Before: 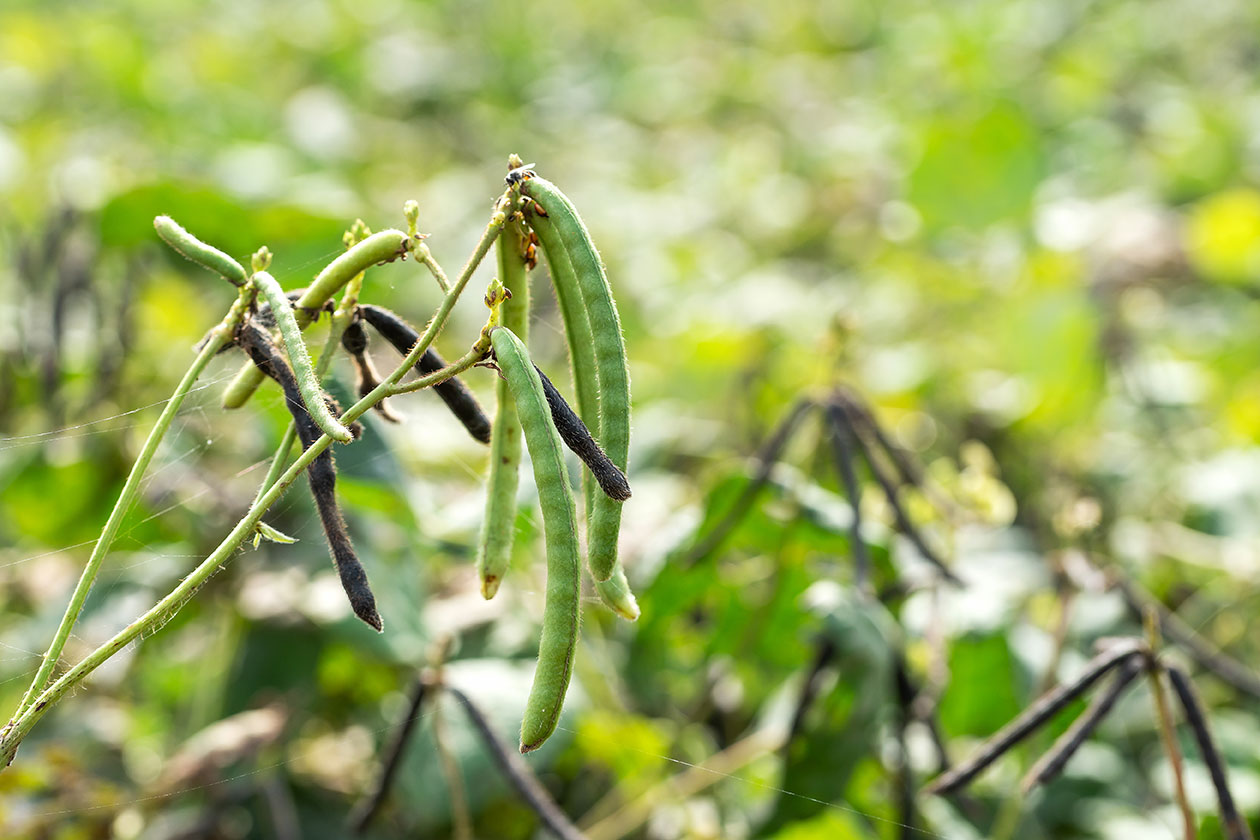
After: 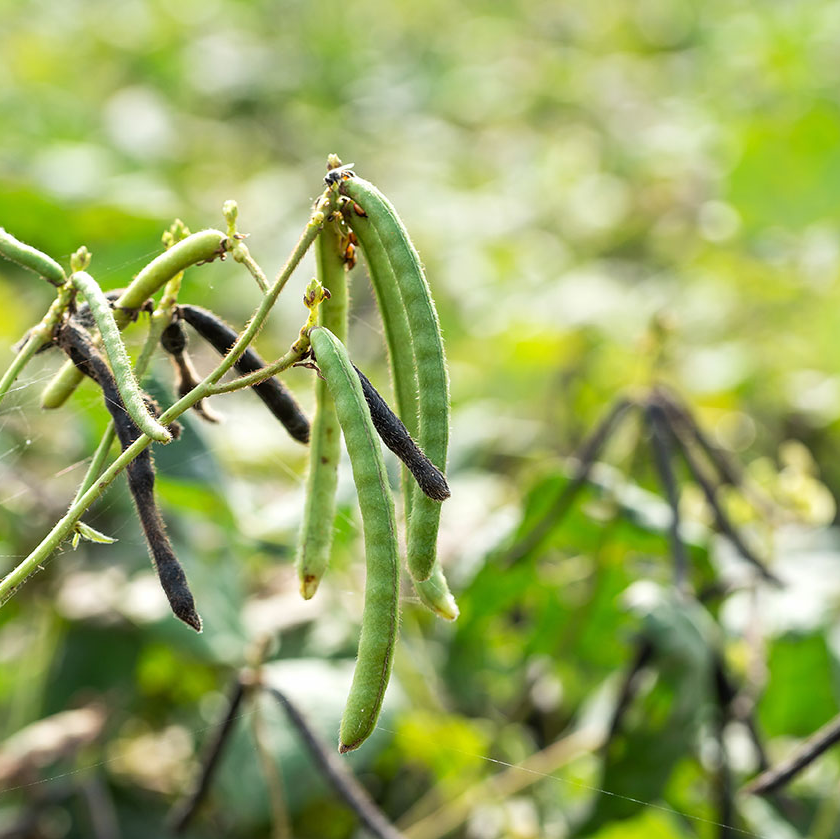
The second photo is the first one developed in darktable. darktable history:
crop and rotate: left 14.437%, right 18.841%
